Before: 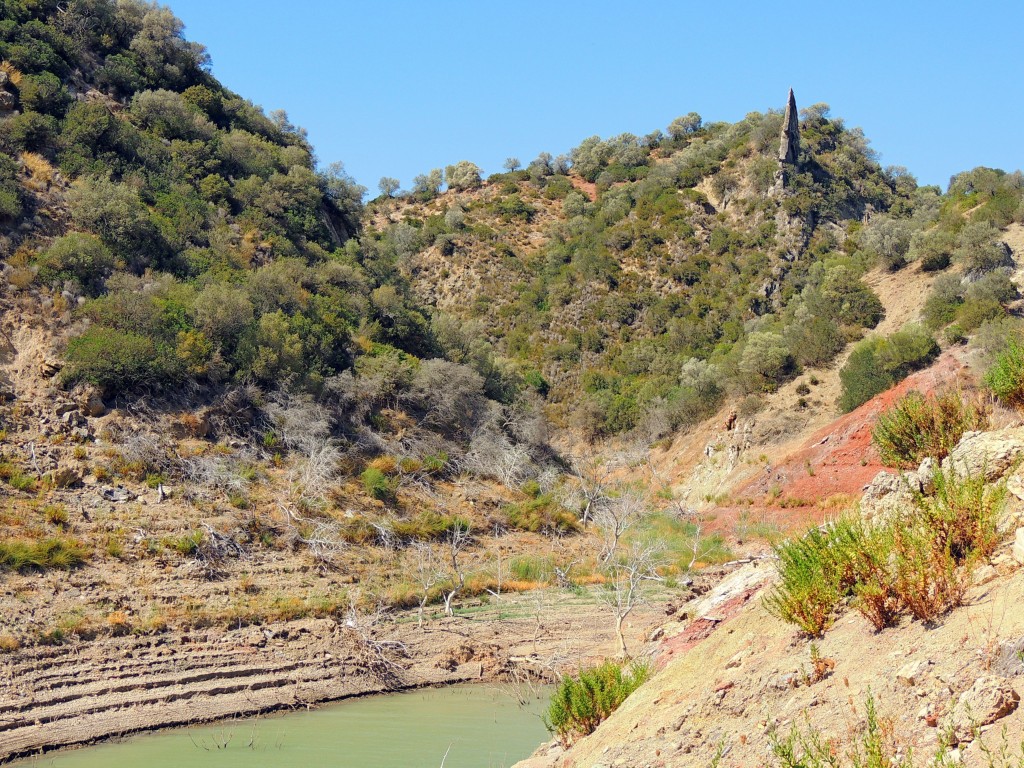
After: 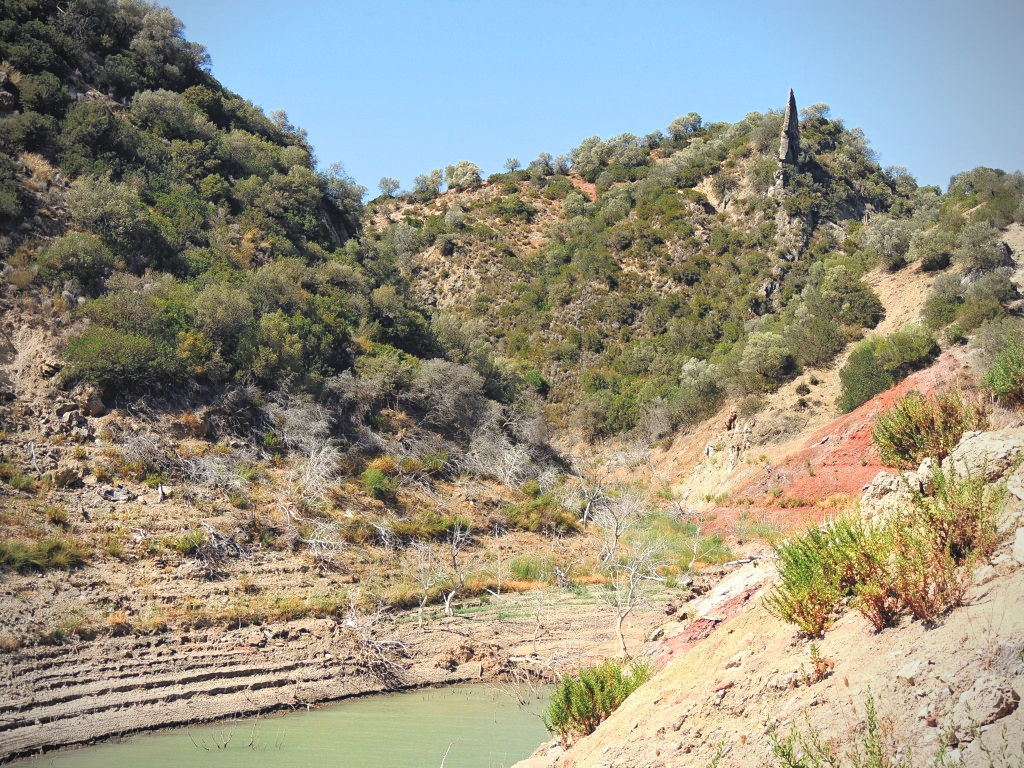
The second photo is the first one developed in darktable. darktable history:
filmic rgb: black relative exposure -7.98 EV, white relative exposure 2.45 EV, hardness 6.33
tone equalizer: on, module defaults
exposure: black level correction -0.021, exposure -0.031 EV, compensate highlight preservation false
vignetting: on, module defaults
